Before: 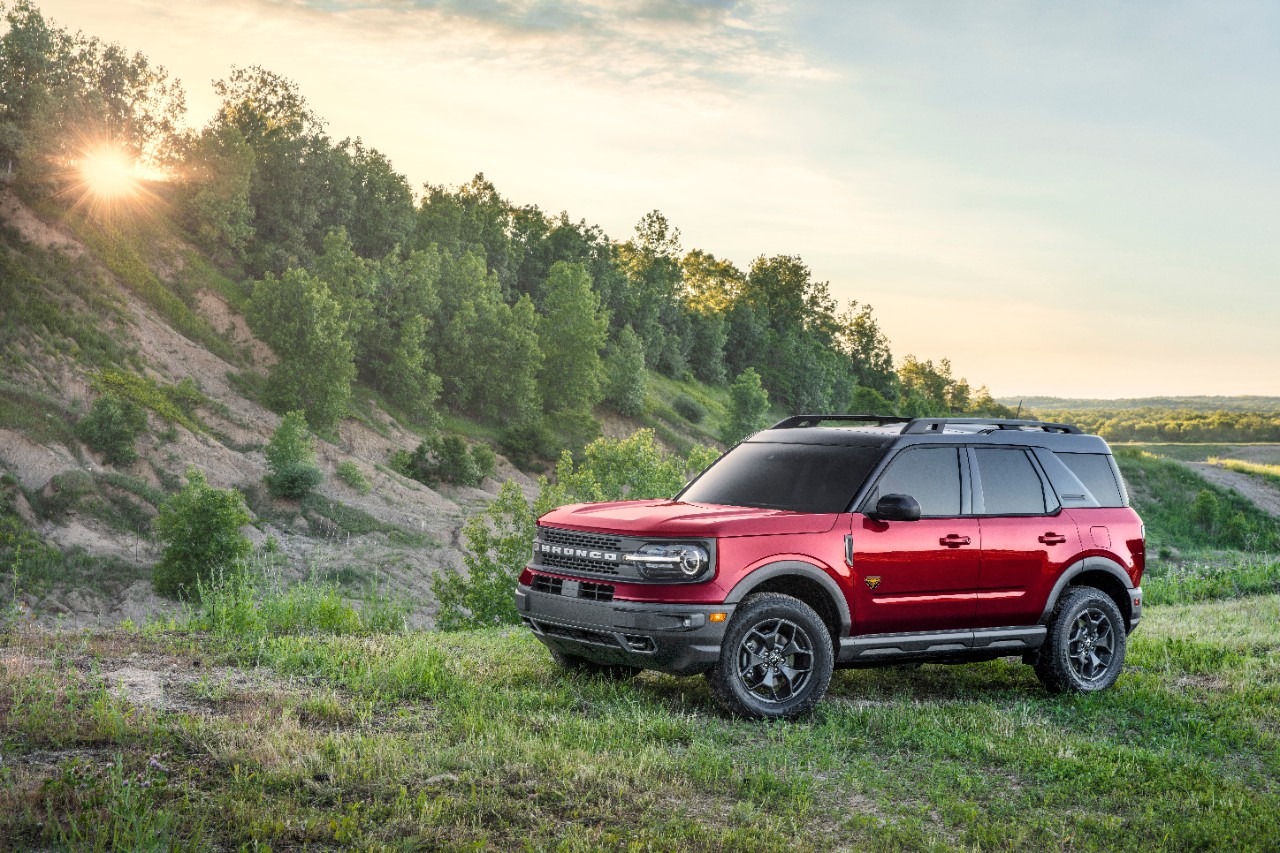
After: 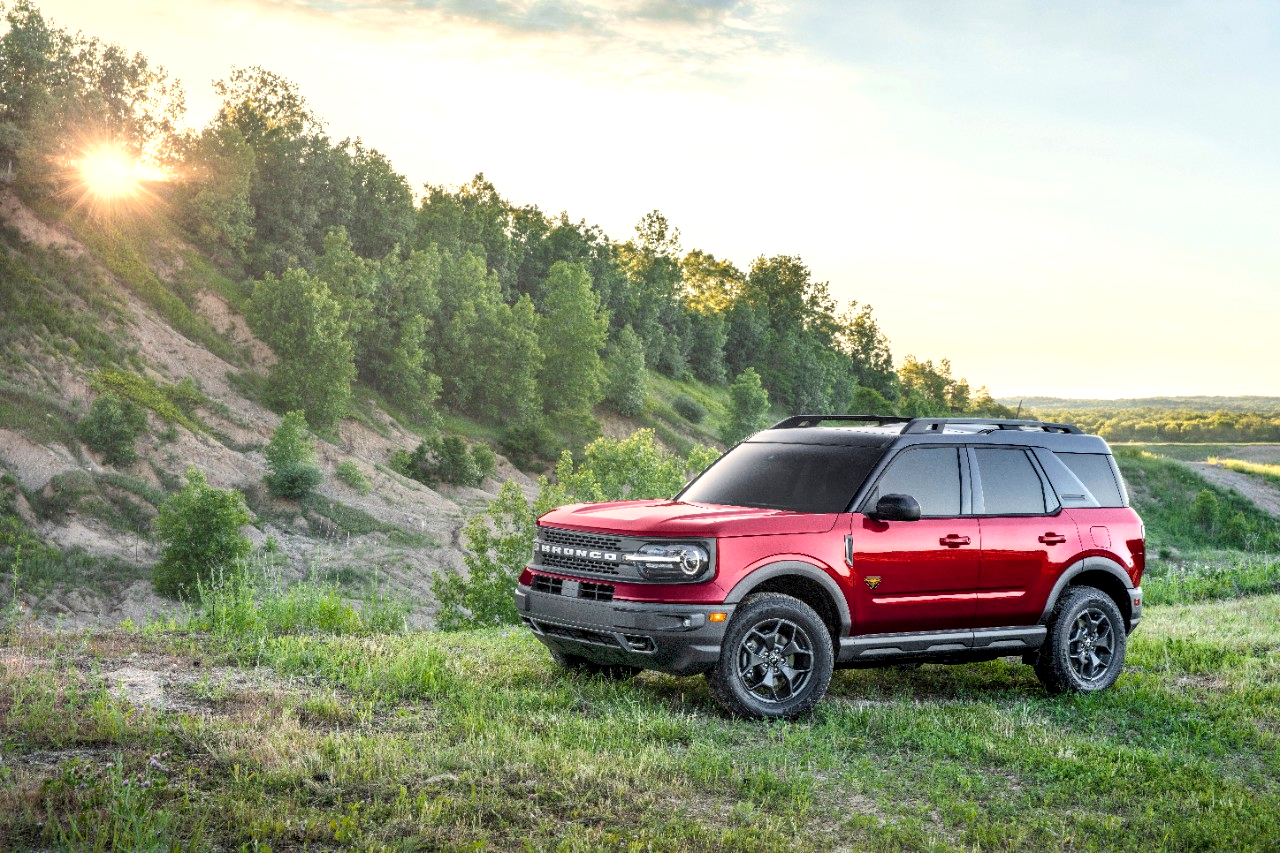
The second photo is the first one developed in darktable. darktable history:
exposure: black level correction 0.003, exposure 0.389 EV, compensate highlight preservation false
